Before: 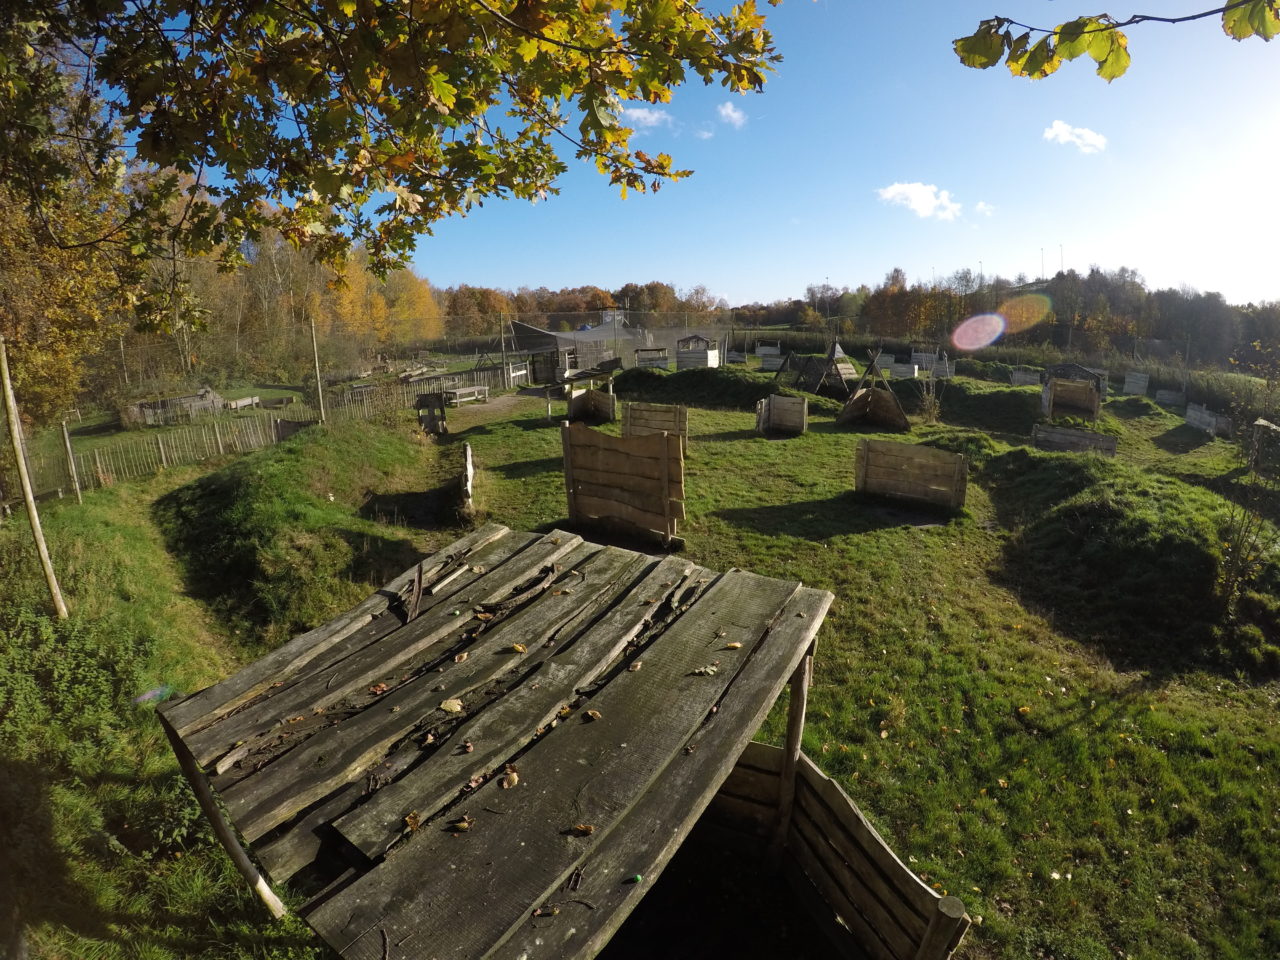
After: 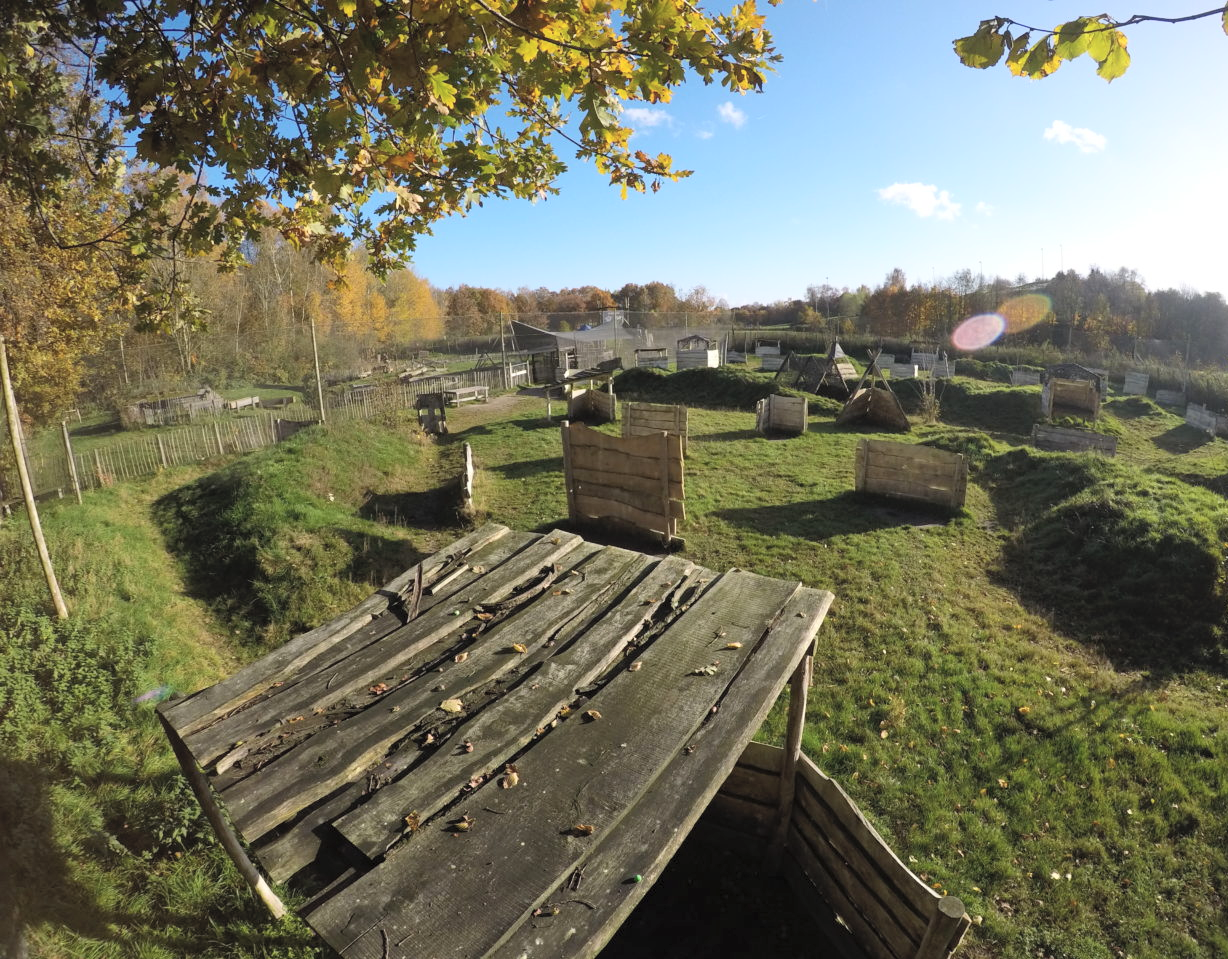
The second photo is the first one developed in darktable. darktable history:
contrast brightness saturation: contrast 0.135, brightness 0.219
crop: right 3.988%, bottom 0.048%
